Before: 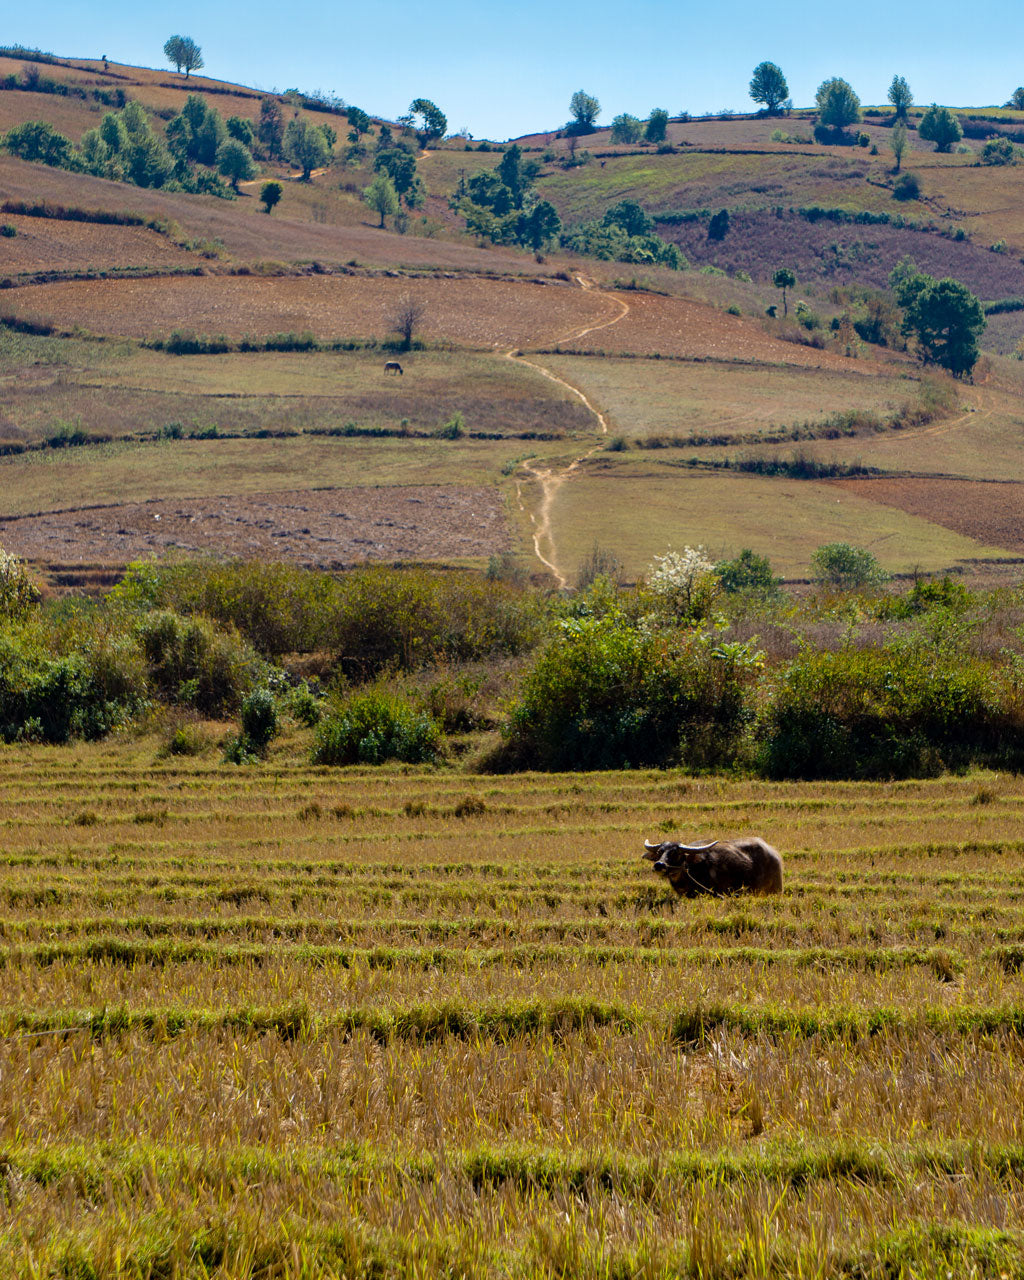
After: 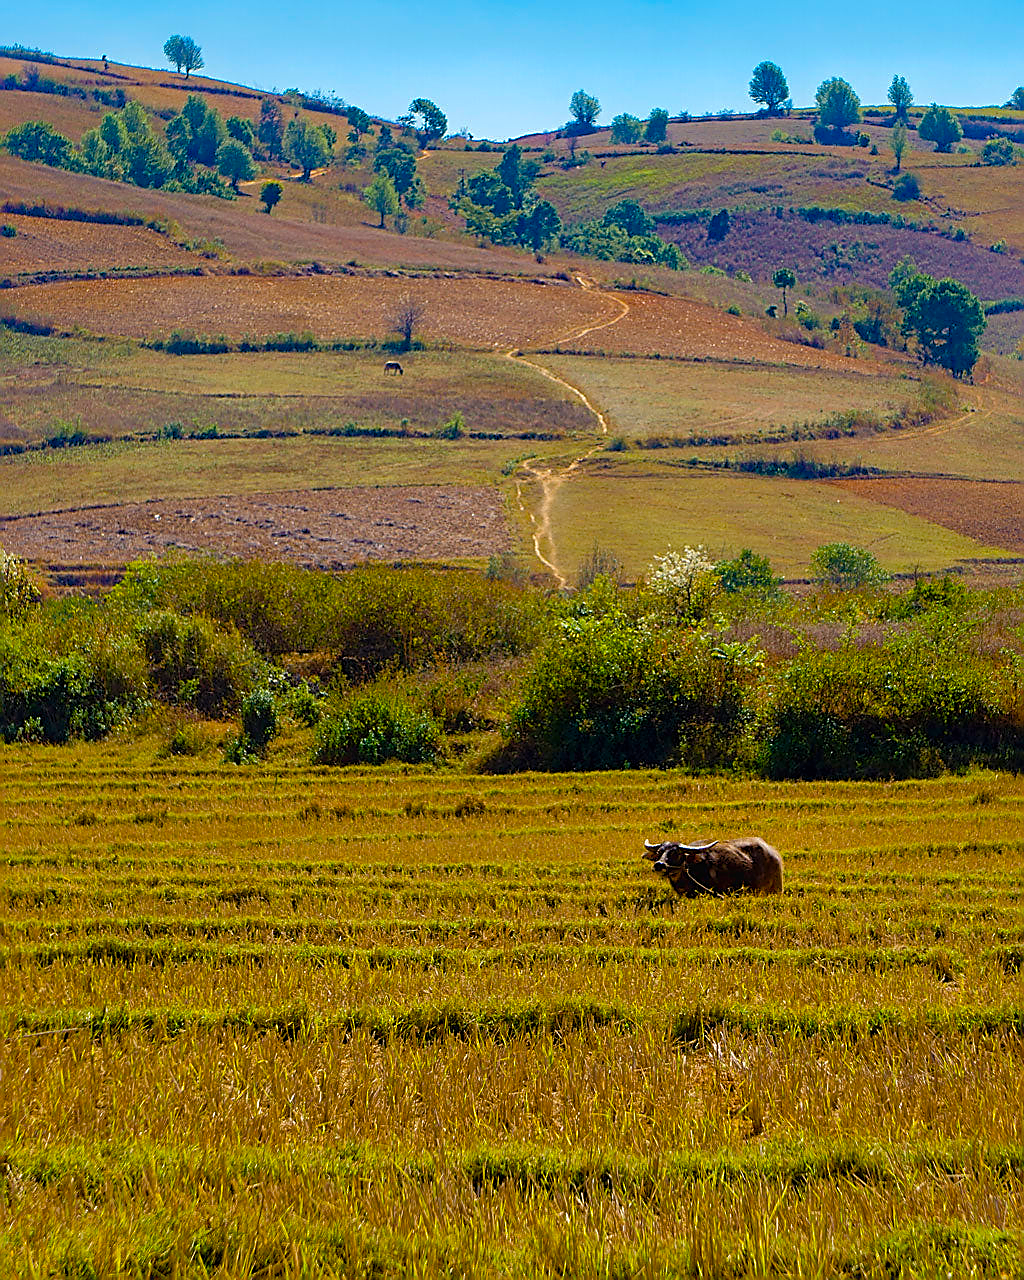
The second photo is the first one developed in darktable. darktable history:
color balance rgb: perceptual saturation grading › global saturation 20%, perceptual saturation grading › highlights -25%, perceptual saturation grading › shadows 25%, global vibrance 50%
sharpen: radius 1.4, amount 1.25, threshold 0.7
contrast equalizer: y [[0.5, 0.5, 0.468, 0.5, 0.5, 0.5], [0.5 ×6], [0.5 ×6], [0 ×6], [0 ×6]]
shadows and highlights: on, module defaults
